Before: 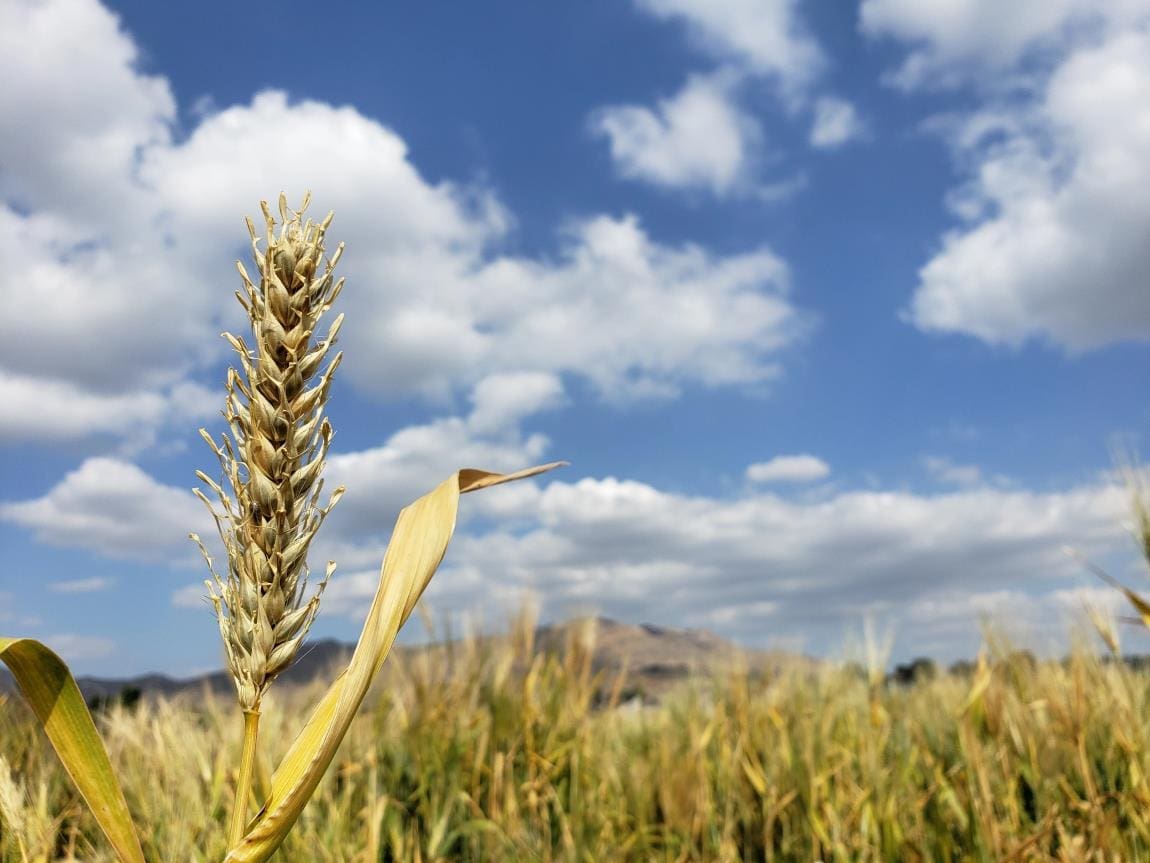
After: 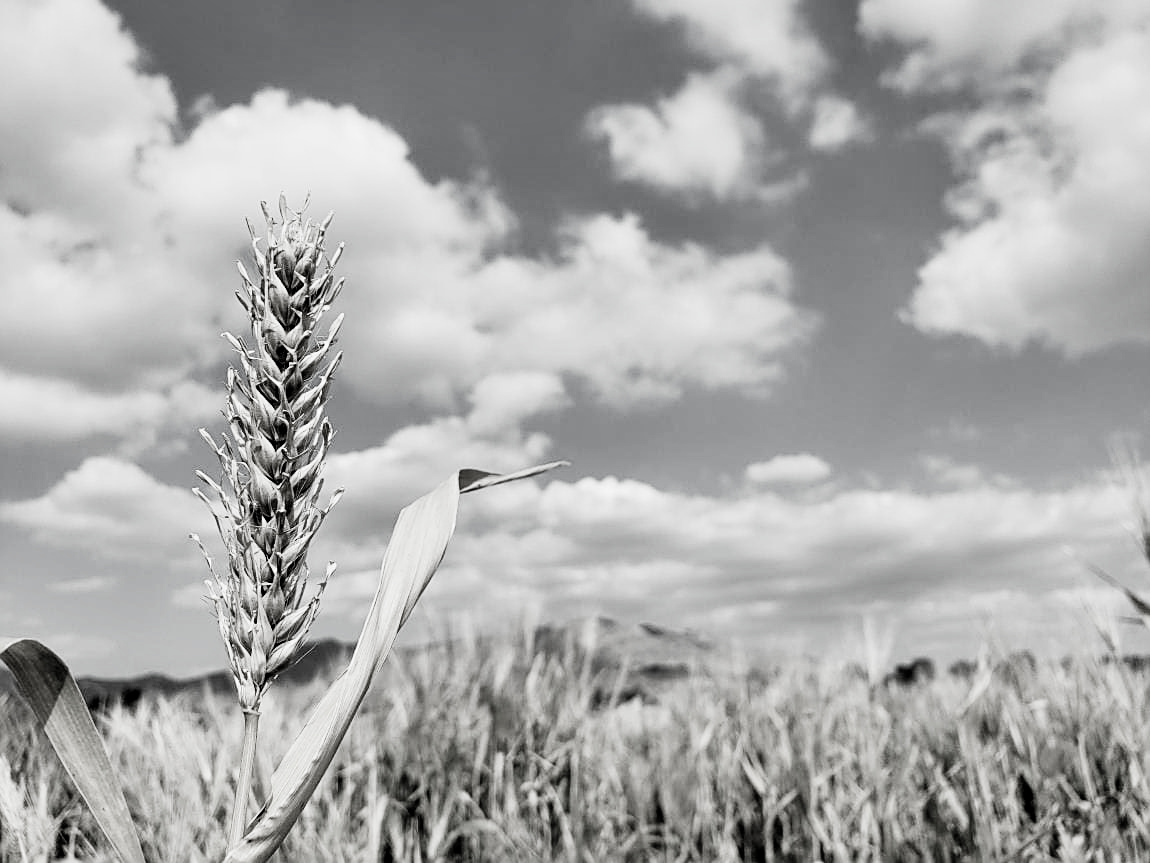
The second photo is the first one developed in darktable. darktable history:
velvia: on, module defaults
sharpen: on, module defaults
exposure: black level correction 0, exposure 0.499 EV, compensate highlight preservation false
filmic rgb: black relative exposure -5.05 EV, white relative exposure 3.5 EV, threshold 5.96 EV, hardness 3.16, contrast 1.408, highlights saturation mix -48.98%, preserve chrominance no, color science v5 (2021), contrast in shadows safe, contrast in highlights safe, enable highlight reconstruction true
local contrast: mode bilateral grid, contrast 19, coarseness 51, detail 120%, midtone range 0.2
color zones: curves: ch1 [(0.239, 0.552) (0.75, 0.5)]; ch2 [(0.25, 0.462) (0.749, 0.457)]
shadows and highlights: shadows -87.4, highlights -37.05, soften with gaussian
